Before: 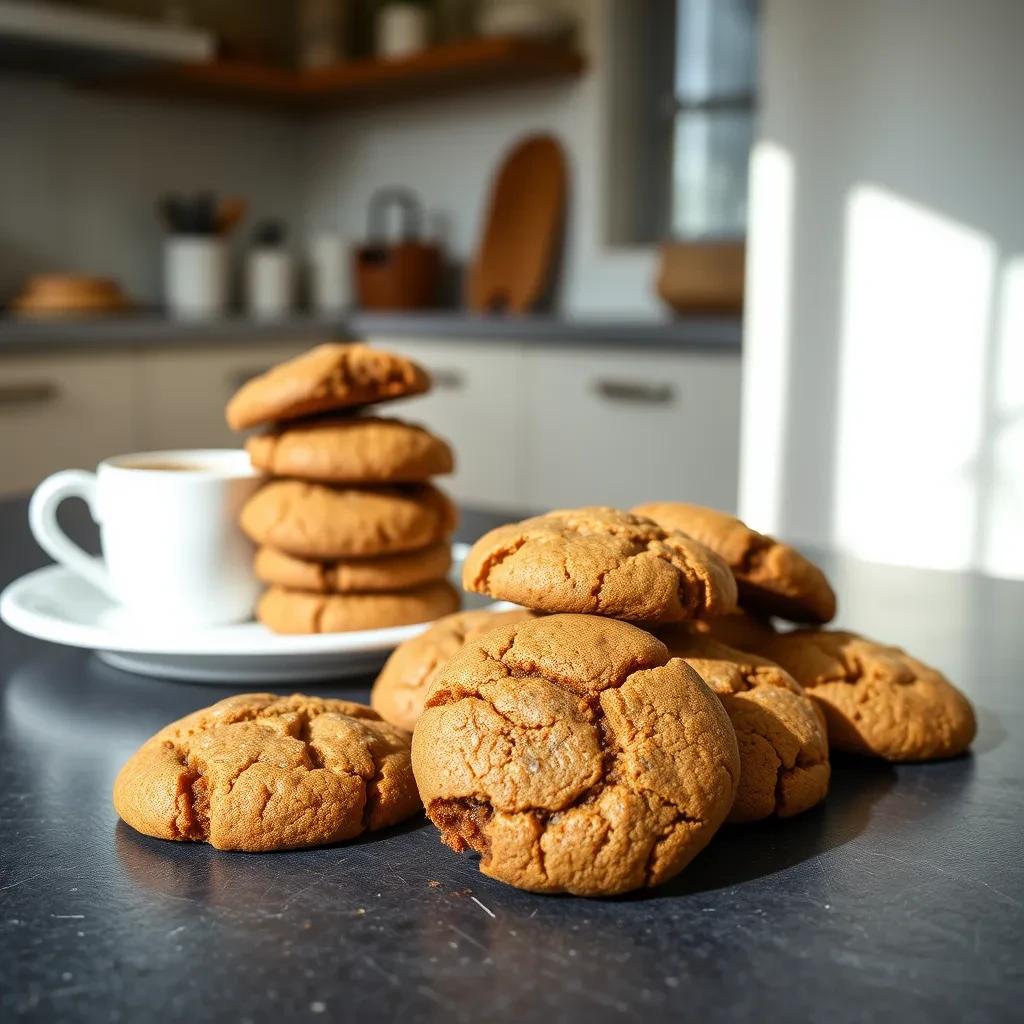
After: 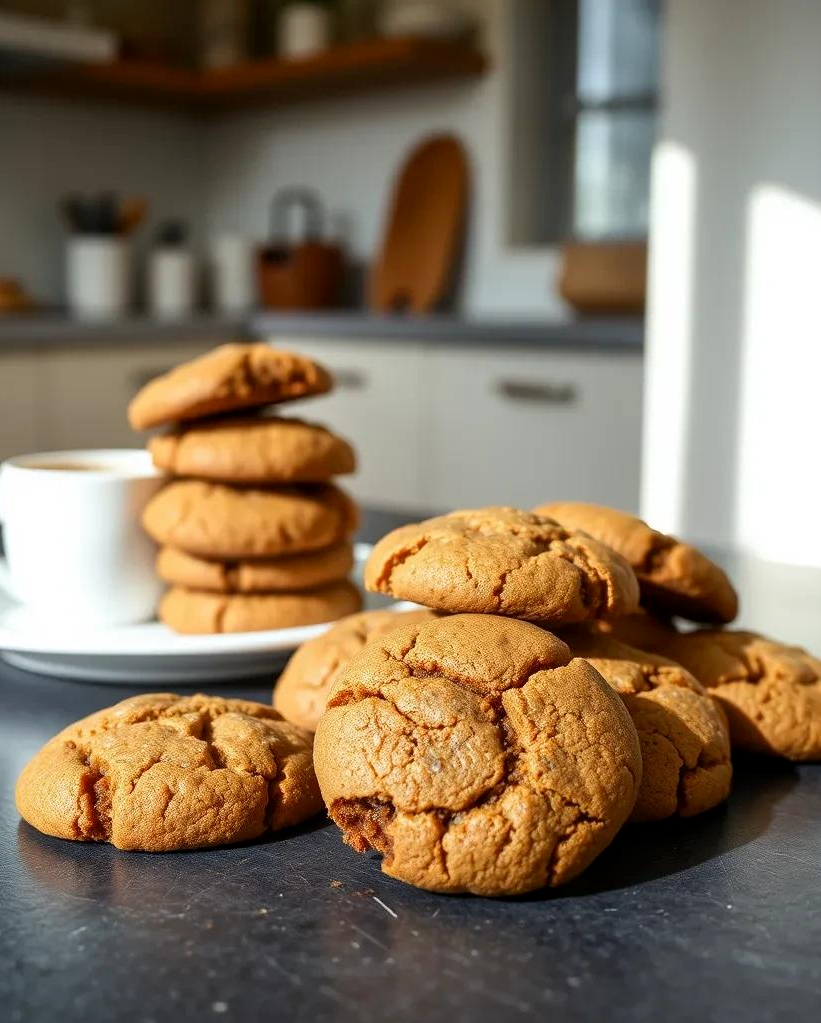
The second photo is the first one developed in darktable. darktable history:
crop and rotate: left 9.597%, right 10.195%
exposure: black level correction 0.001, compensate highlight preservation false
